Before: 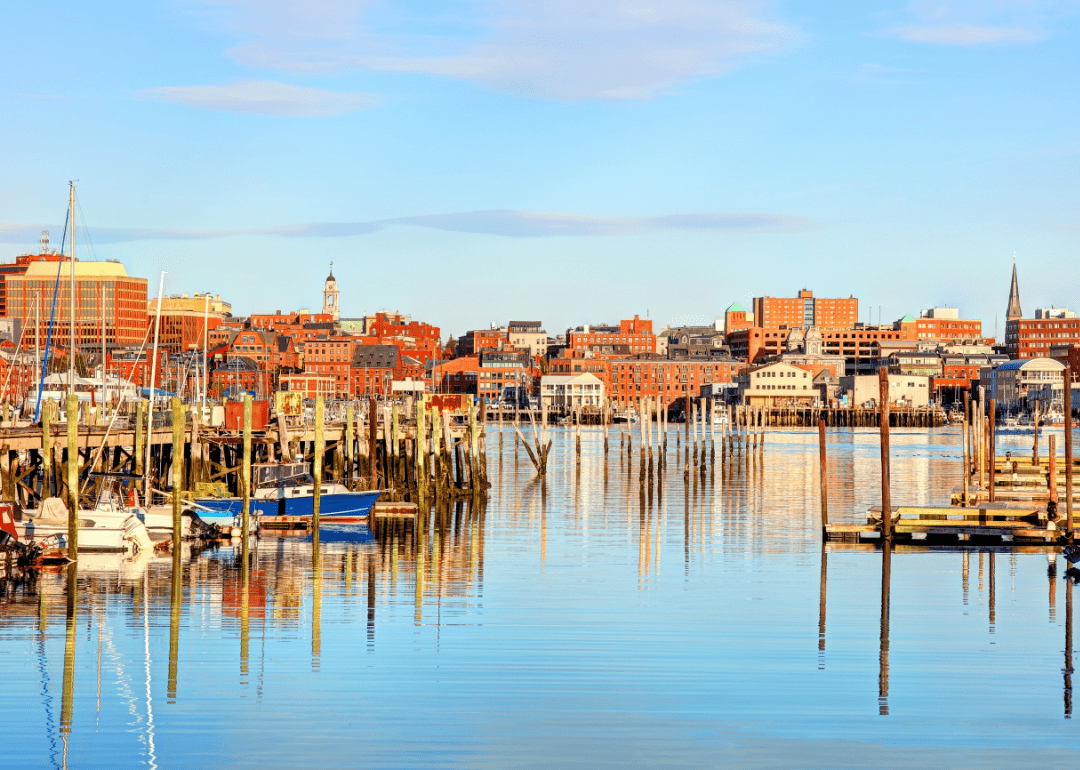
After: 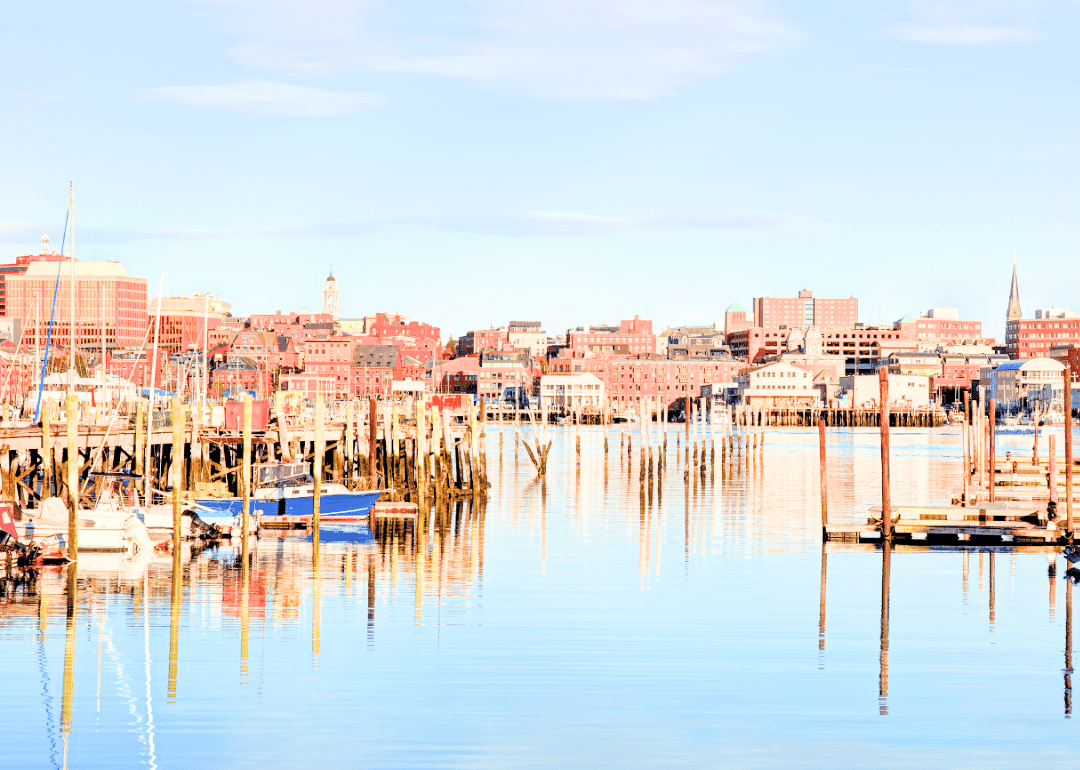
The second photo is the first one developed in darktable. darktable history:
filmic rgb: black relative exposure -7.65 EV, white relative exposure 4.56 EV, hardness 3.61
exposure: exposure 1.994 EV, compensate highlight preservation false
